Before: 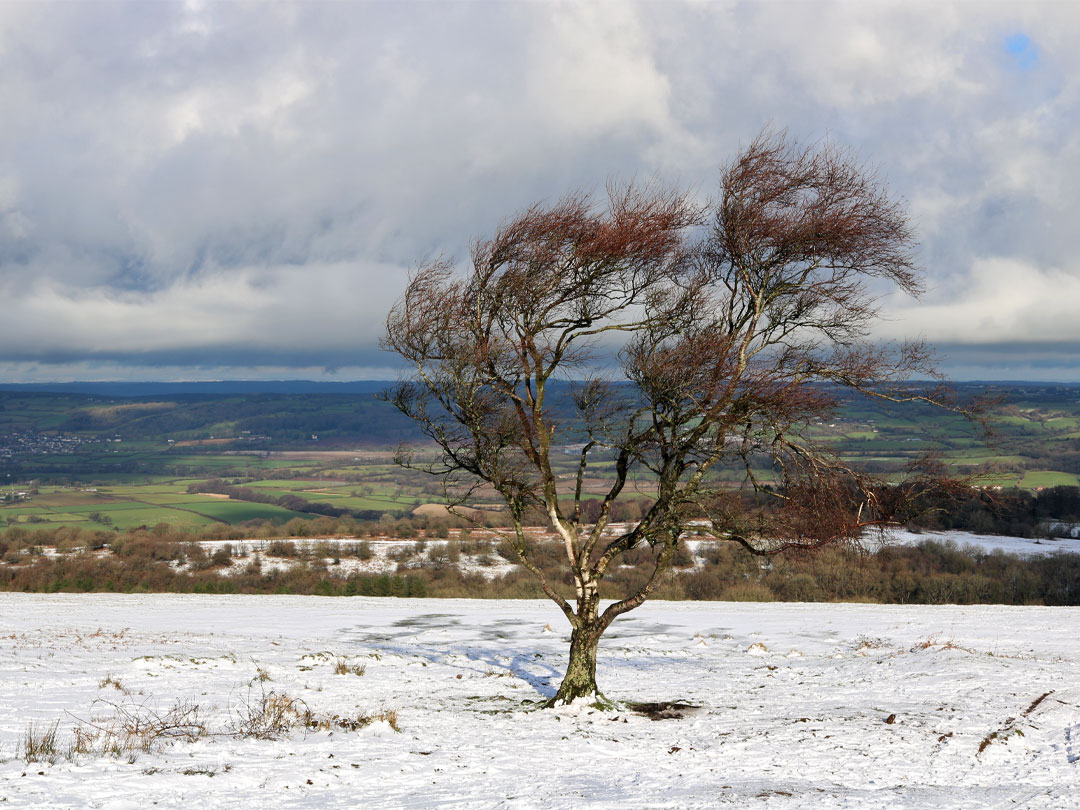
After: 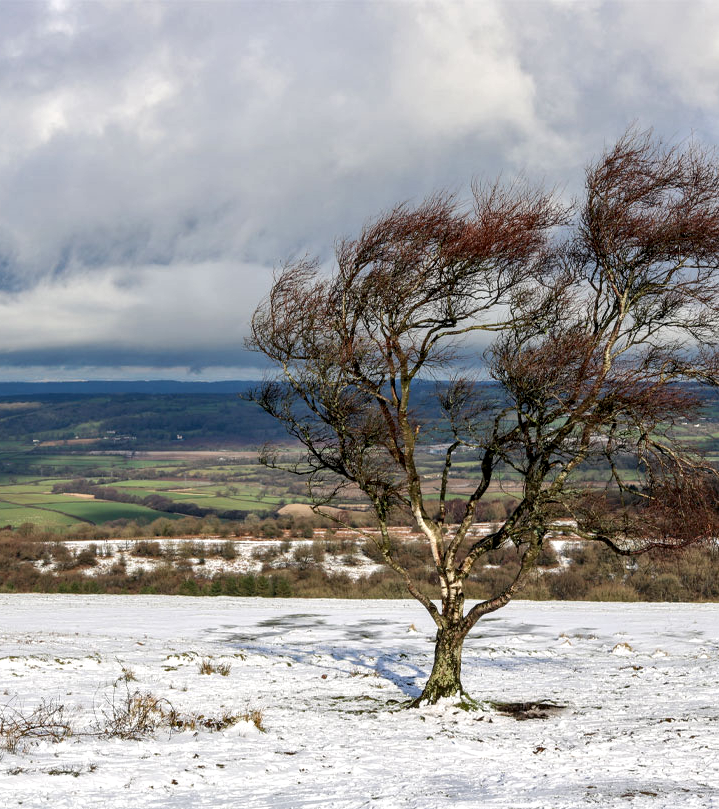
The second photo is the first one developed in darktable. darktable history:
crop and rotate: left 12.523%, right 20.82%
local contrast: detail 139%
